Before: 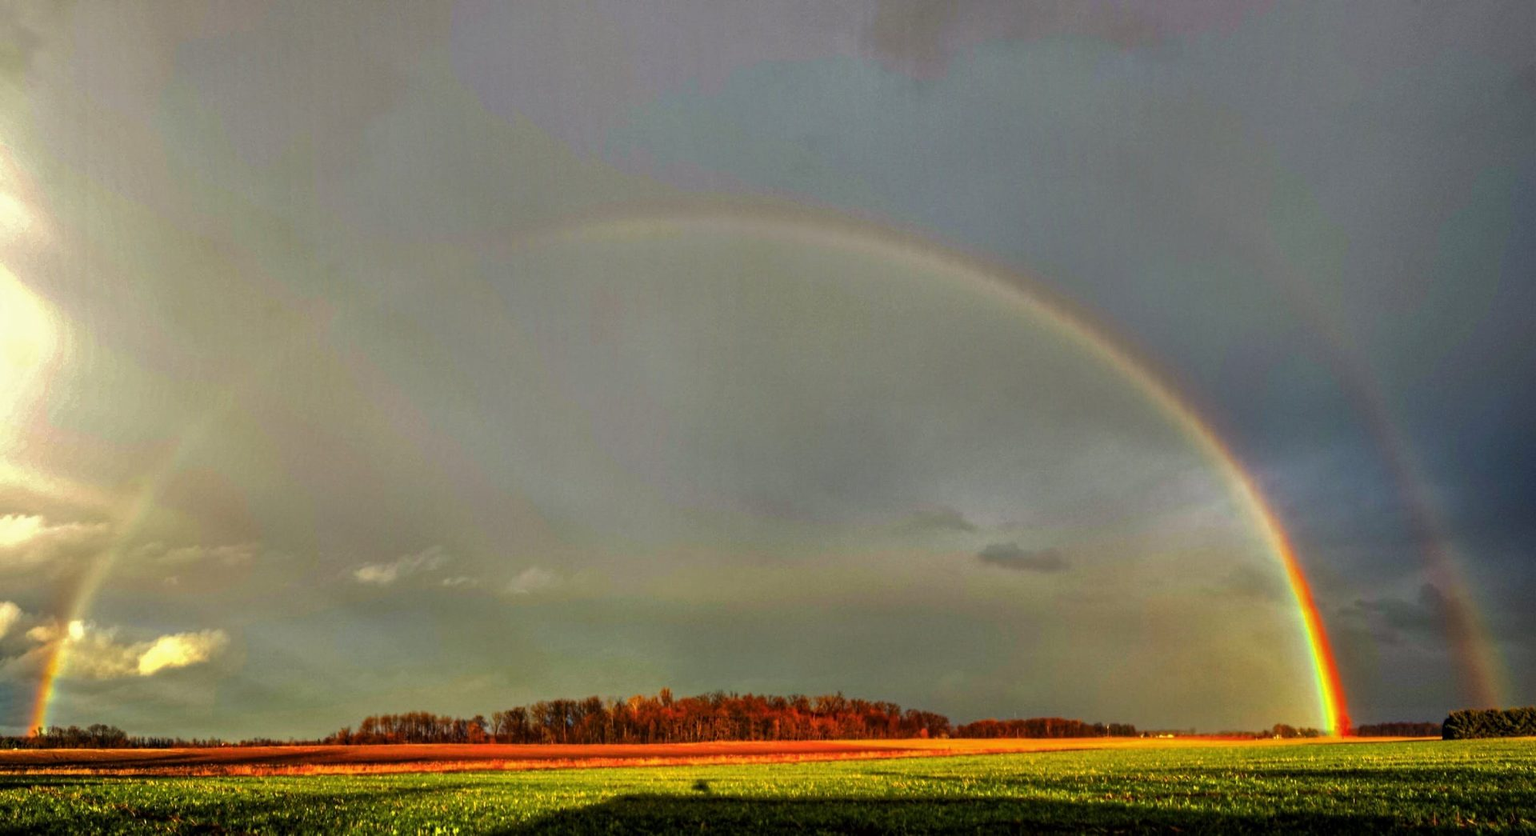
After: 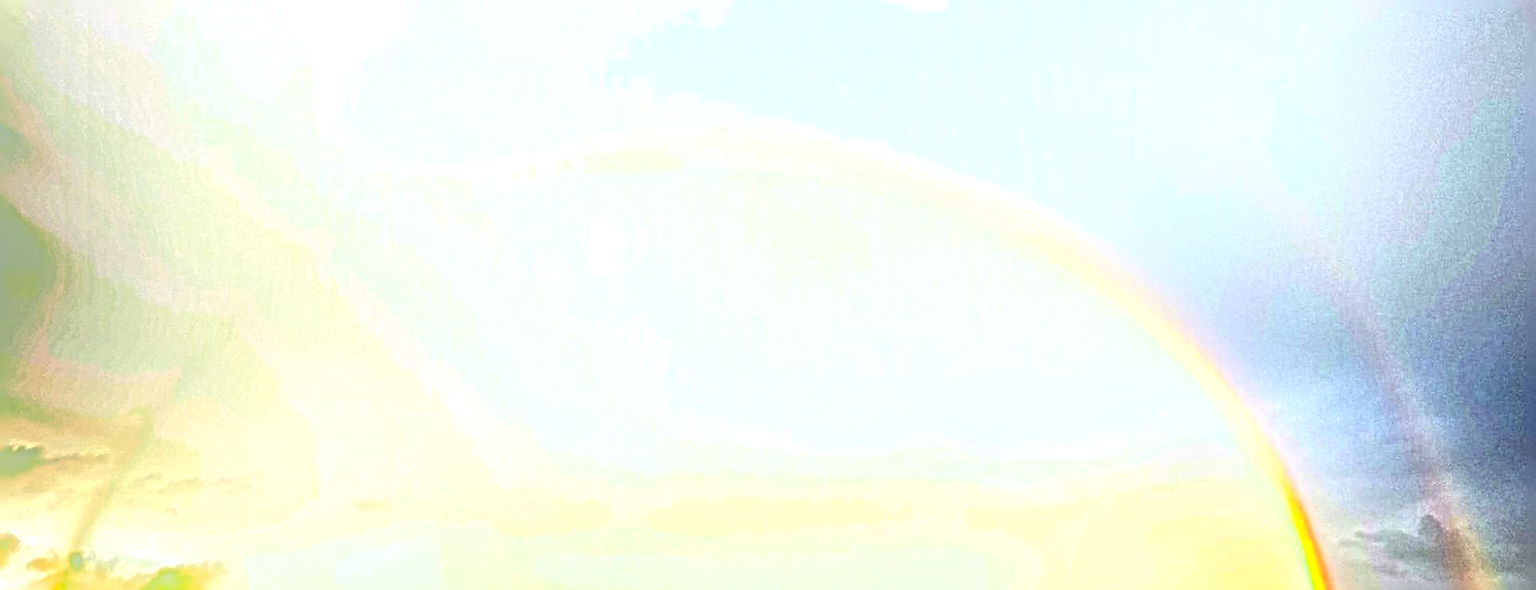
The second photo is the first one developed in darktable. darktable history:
crop and rotate: top 8.293%, bottom 20.996%
bloom: on, module defaults
sharpen: radius 6.3, amount 1.8, threshold 0
local contrast: highlights 25%, detail 150%
exposure: black level correction 0, exposure 1.9 EV, compensate highlight preservation false
white balance: red 0.954, blue 1.079
tone equalizer: on, module defaults
